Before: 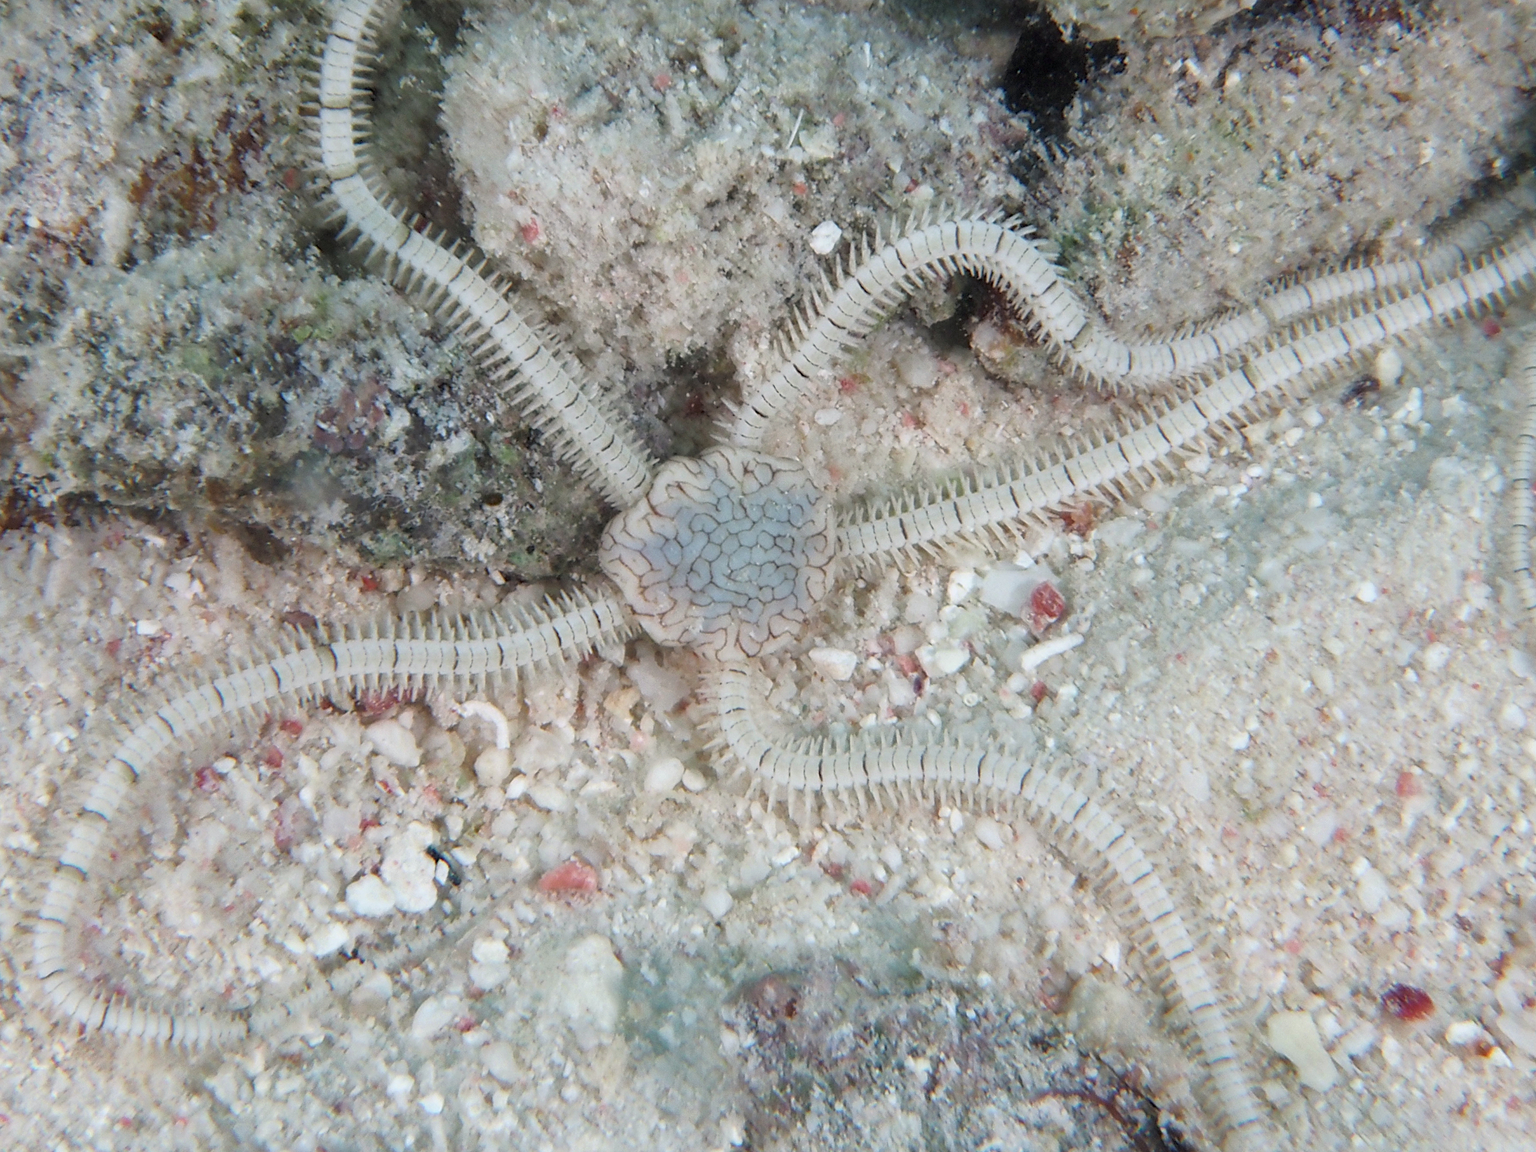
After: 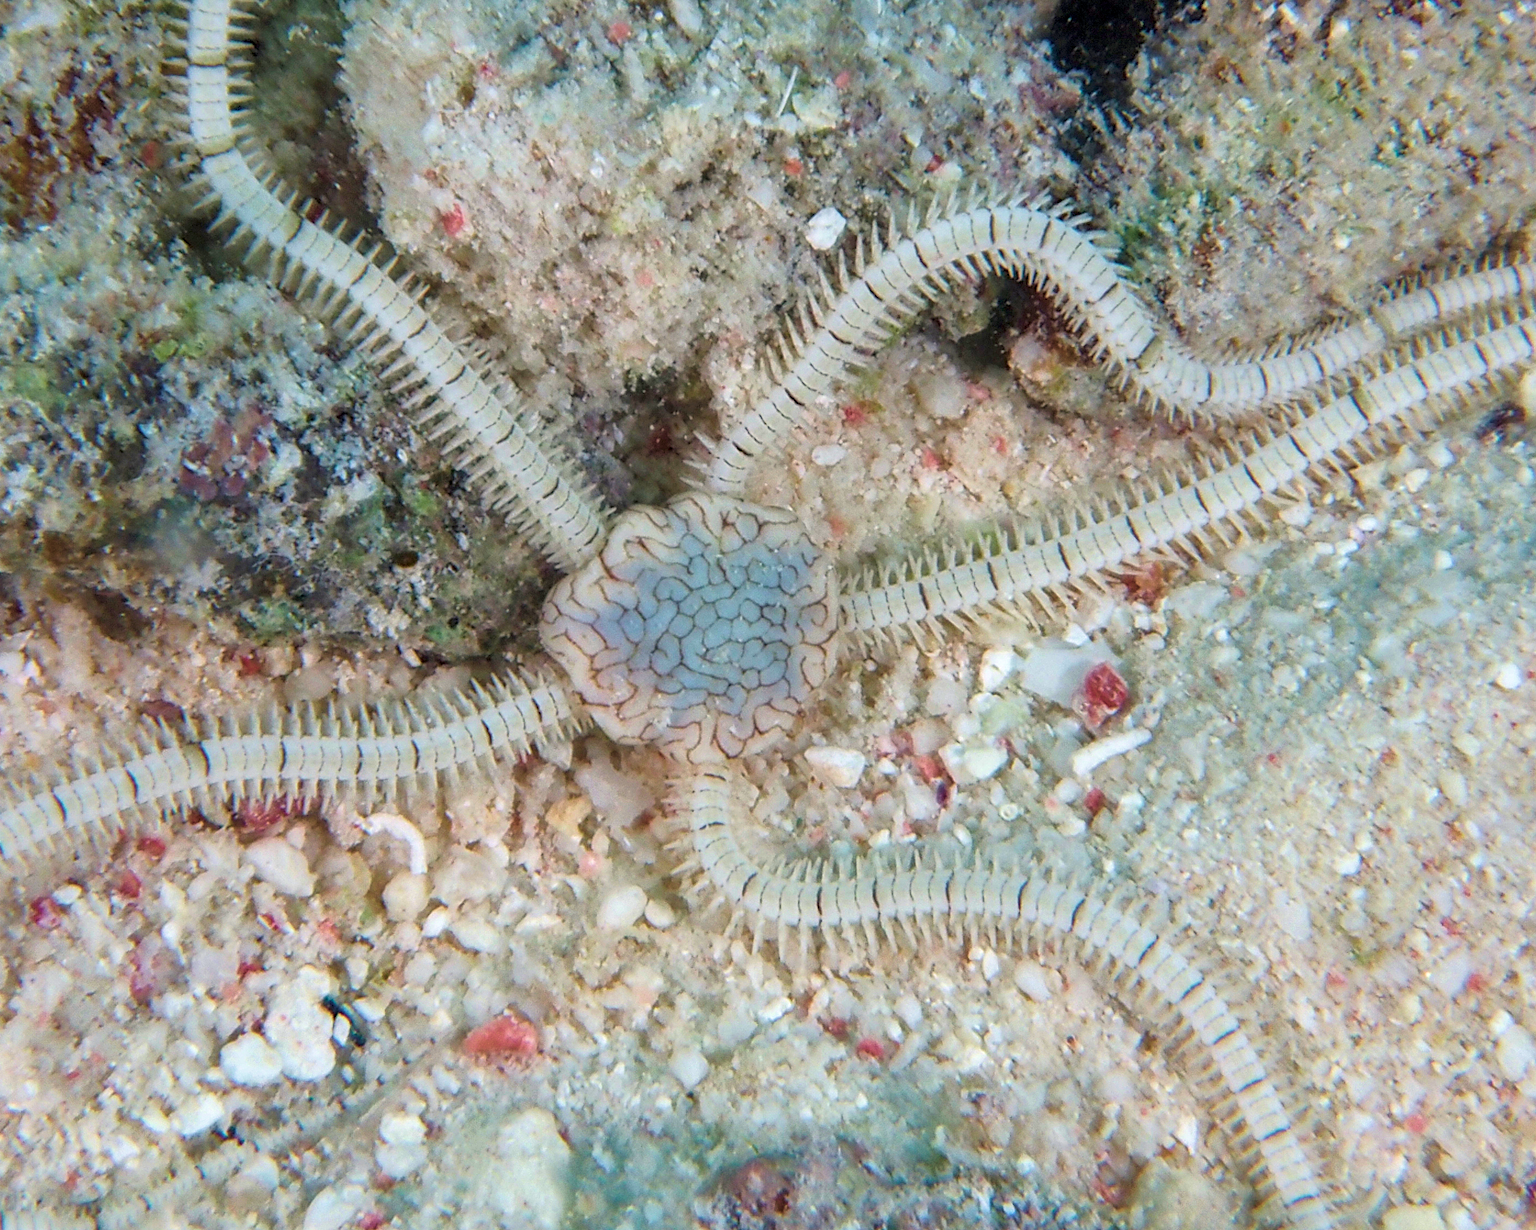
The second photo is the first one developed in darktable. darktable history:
velvia: strength 75%
shadows and highlights: shadows 37.45, highlights -28.17, soften with gaussian
local contrast: on, module defaults
crop: left 11.178%, top 4.914%, right 9.571%, bottom 10.439%
